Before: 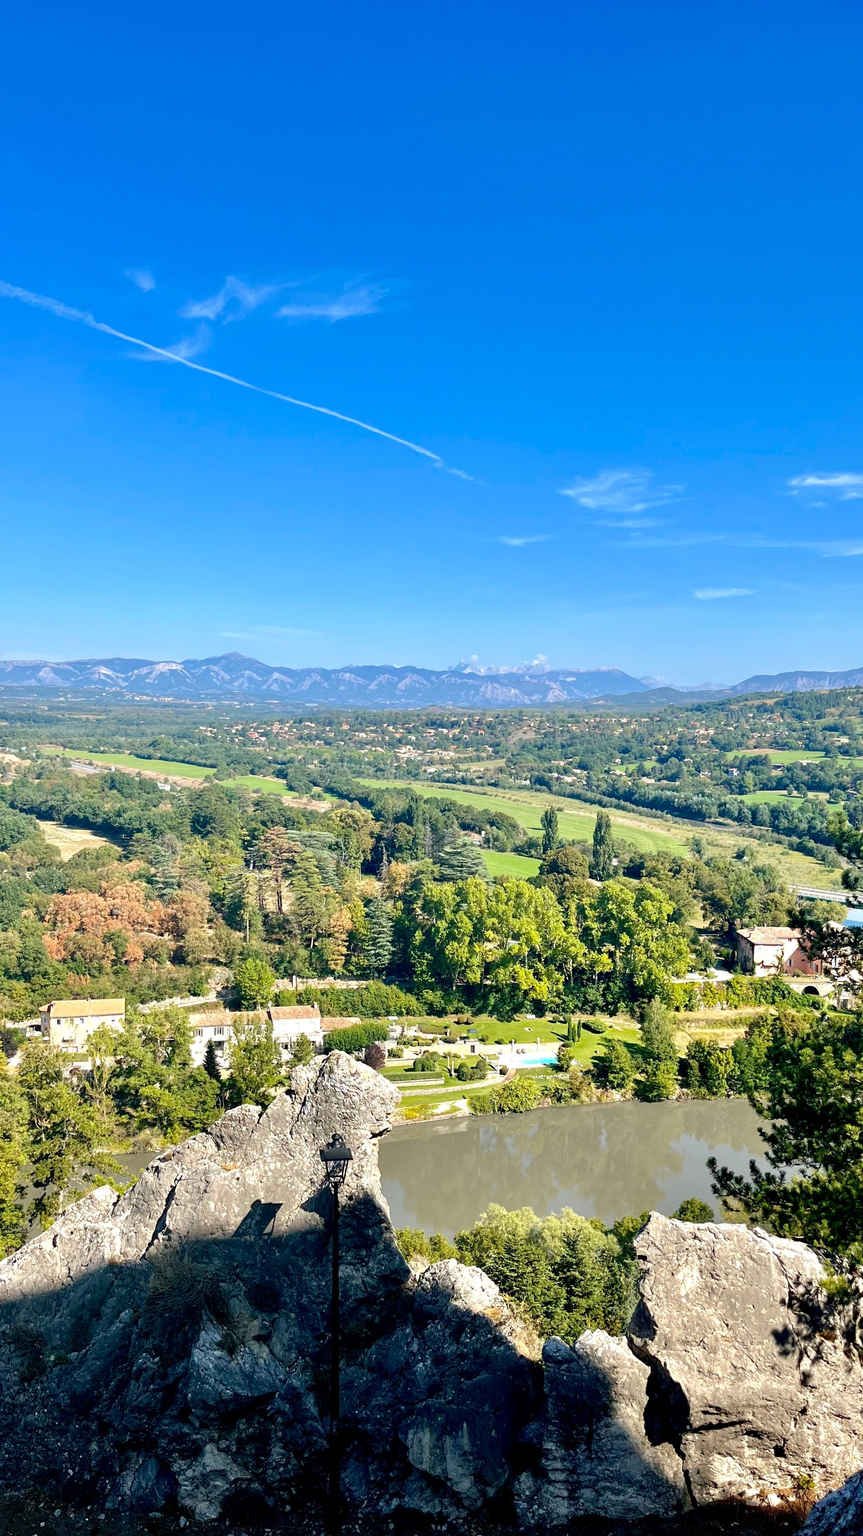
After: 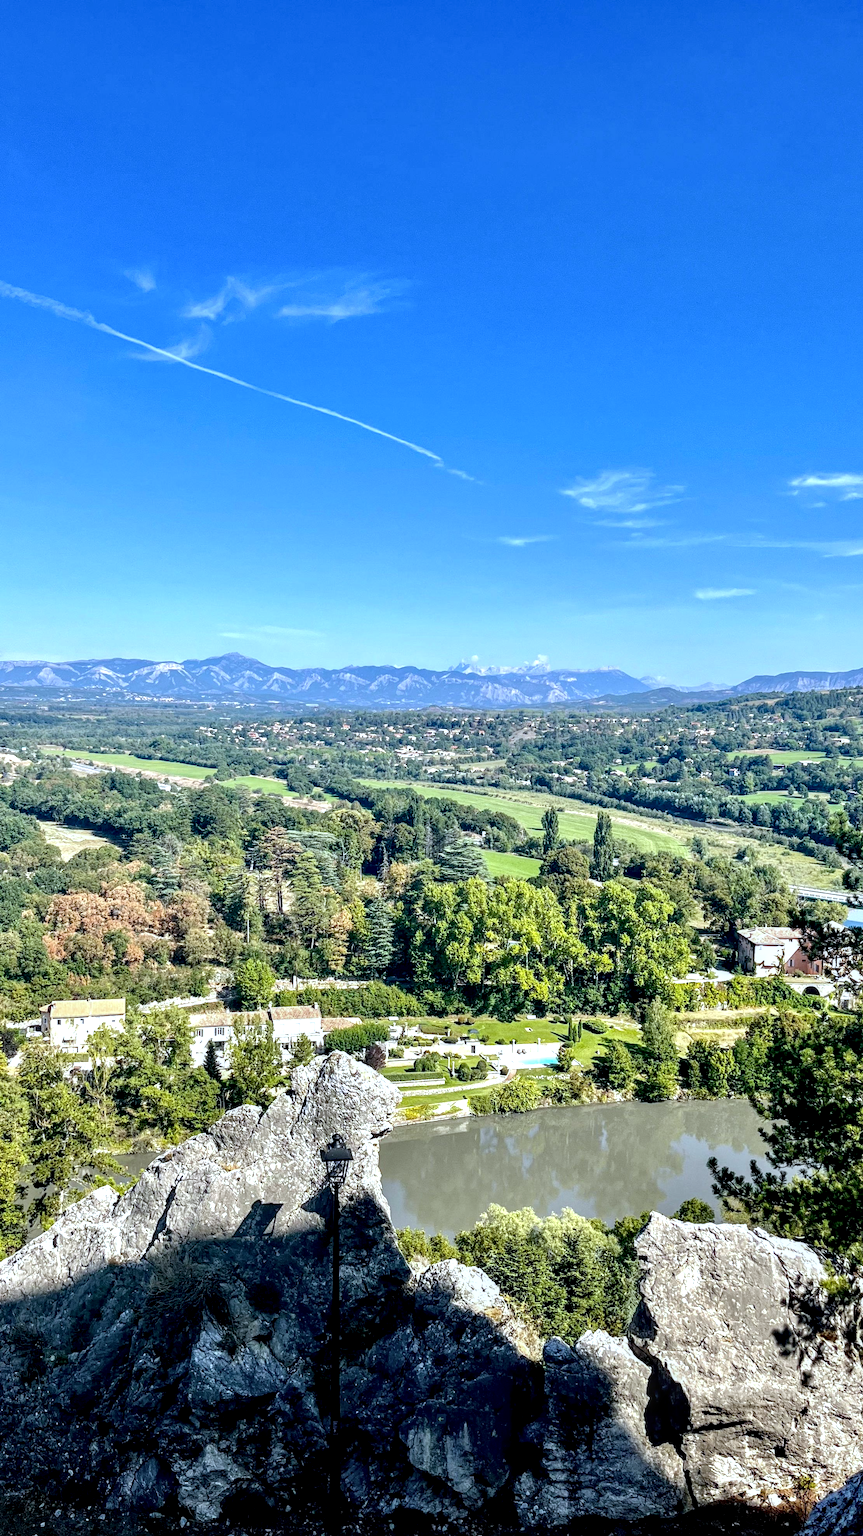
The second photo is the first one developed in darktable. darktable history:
local contrast: detail 160%
contrast brightness saturation: saturation -0.05
white balance: red 0.924, blue 1.095
